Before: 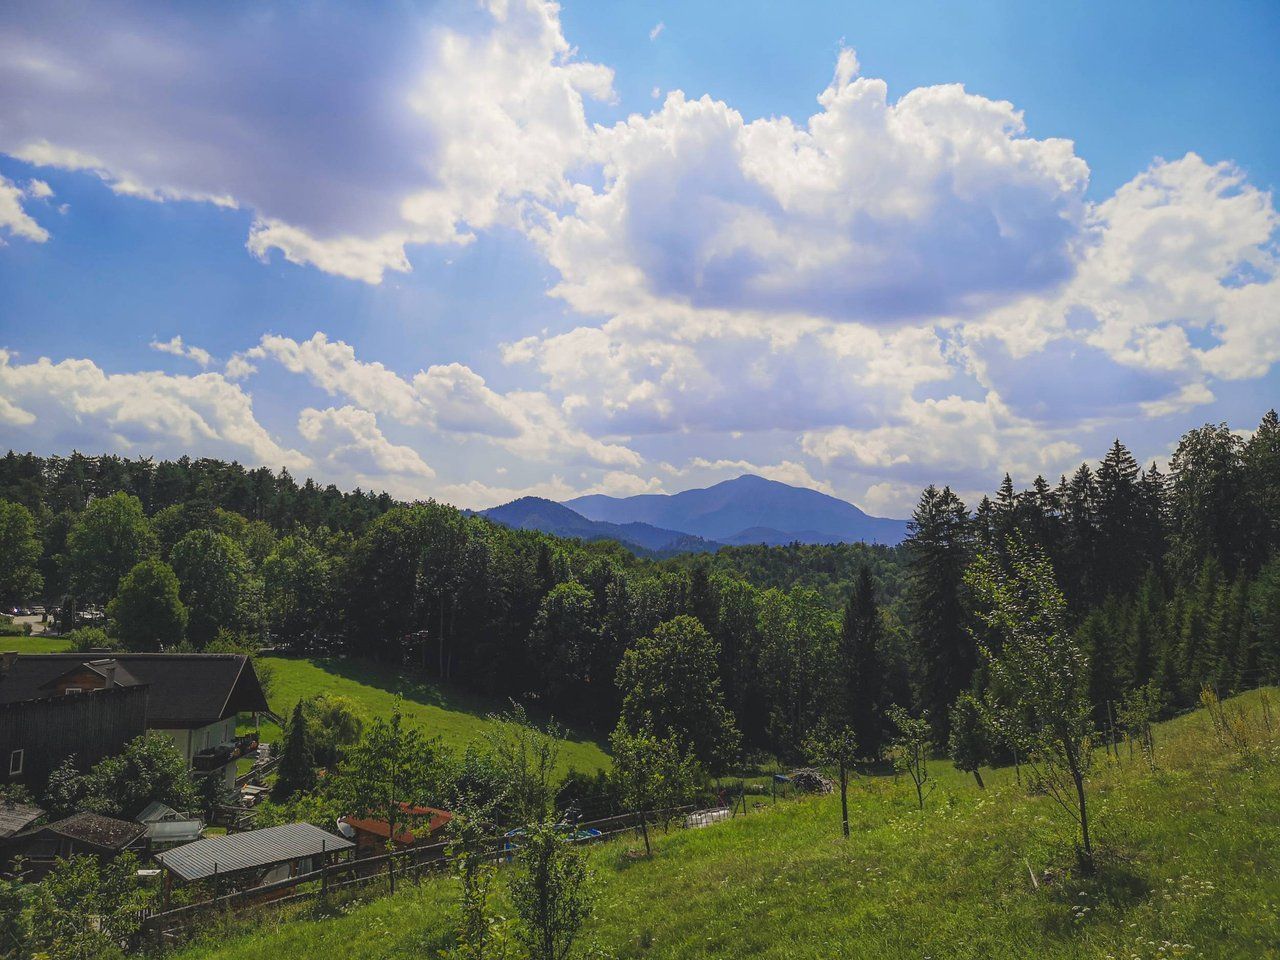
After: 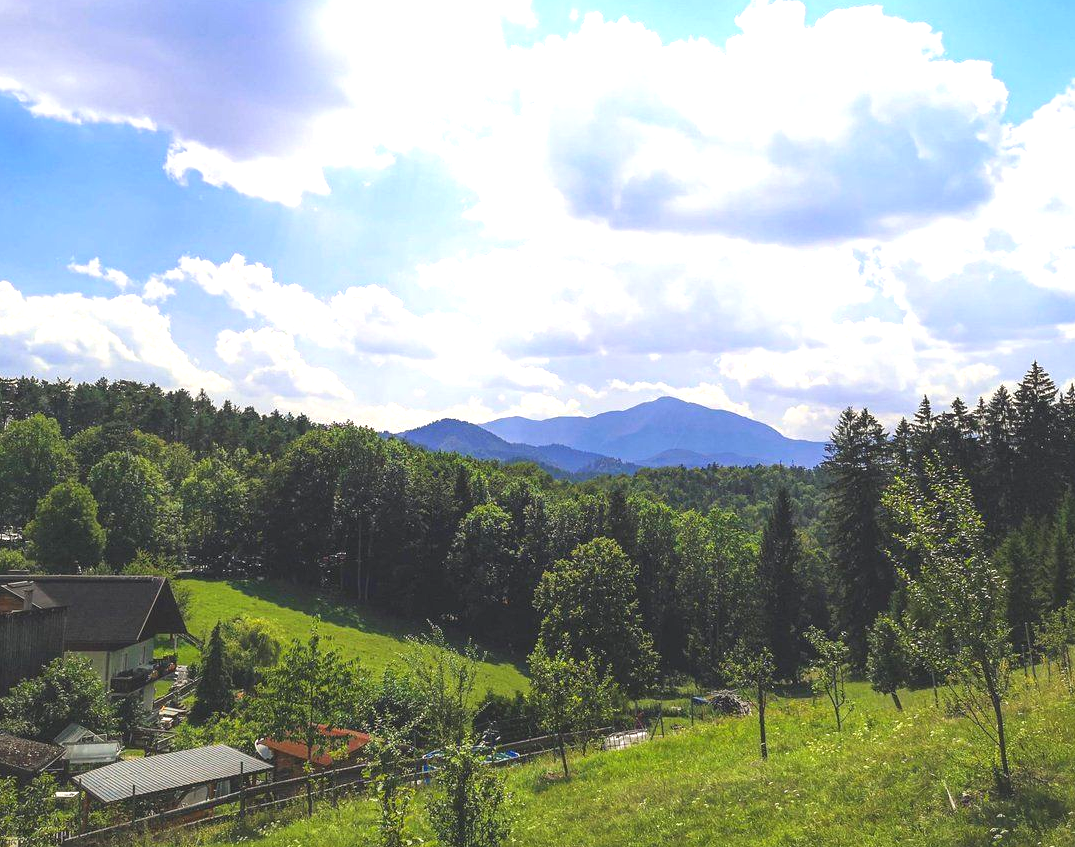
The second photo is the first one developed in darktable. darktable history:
crop: left 6.446%, top 8.188%, right 9.538%, bottom 3.548%
exposure: exposure 1 EV, compensate highlight preservation false
